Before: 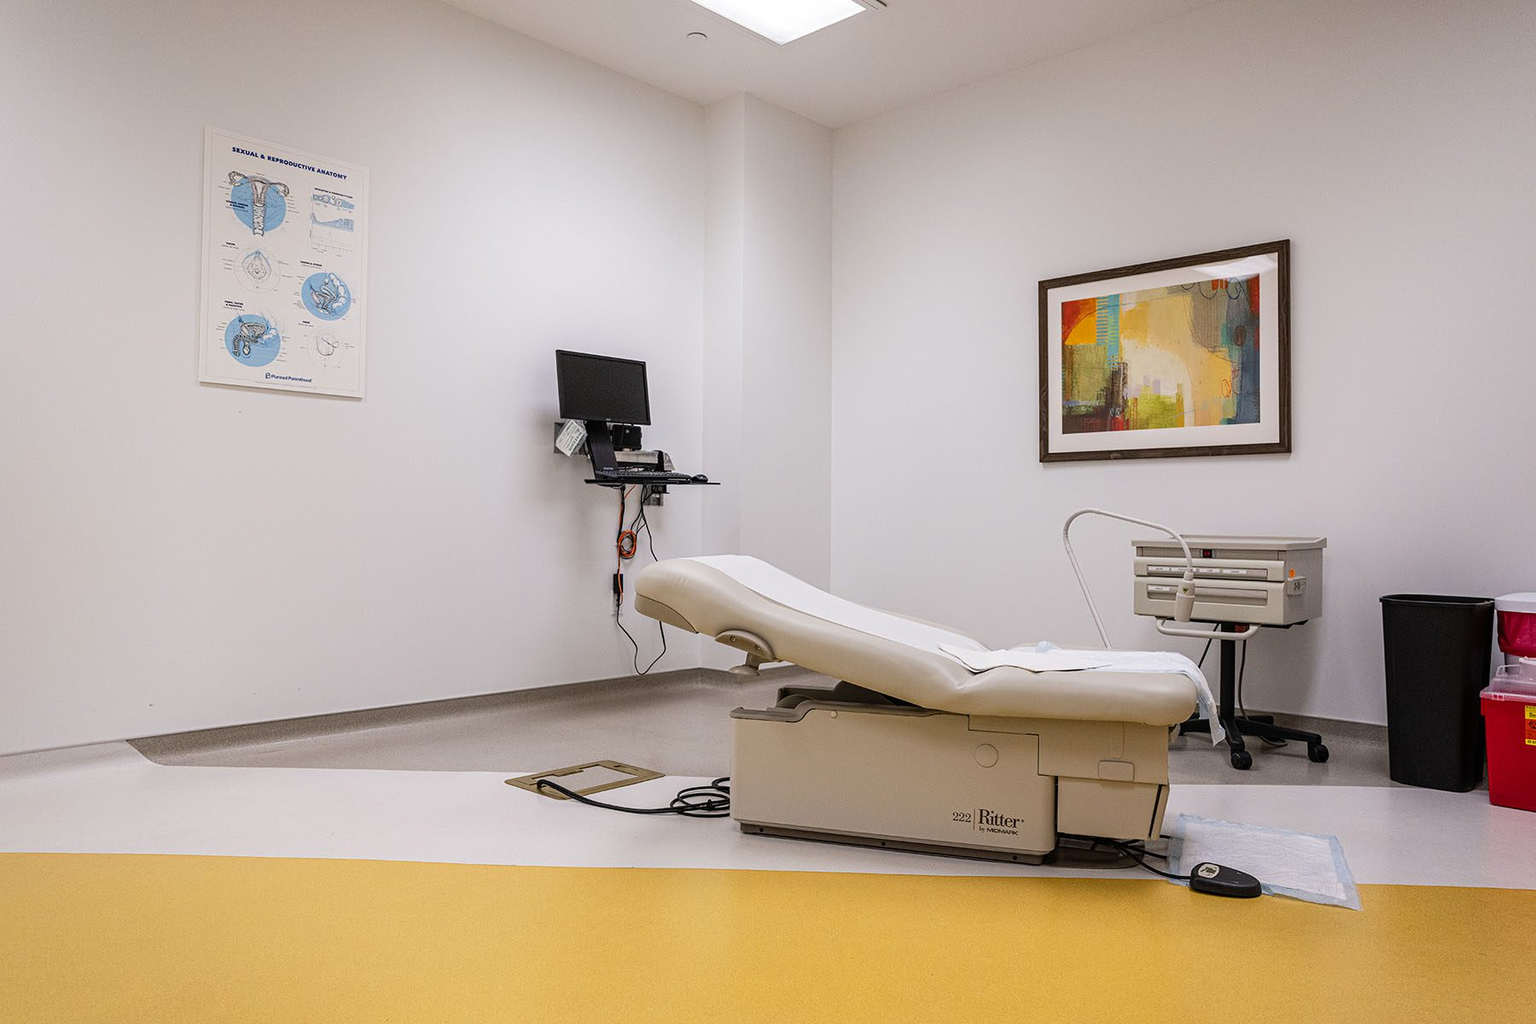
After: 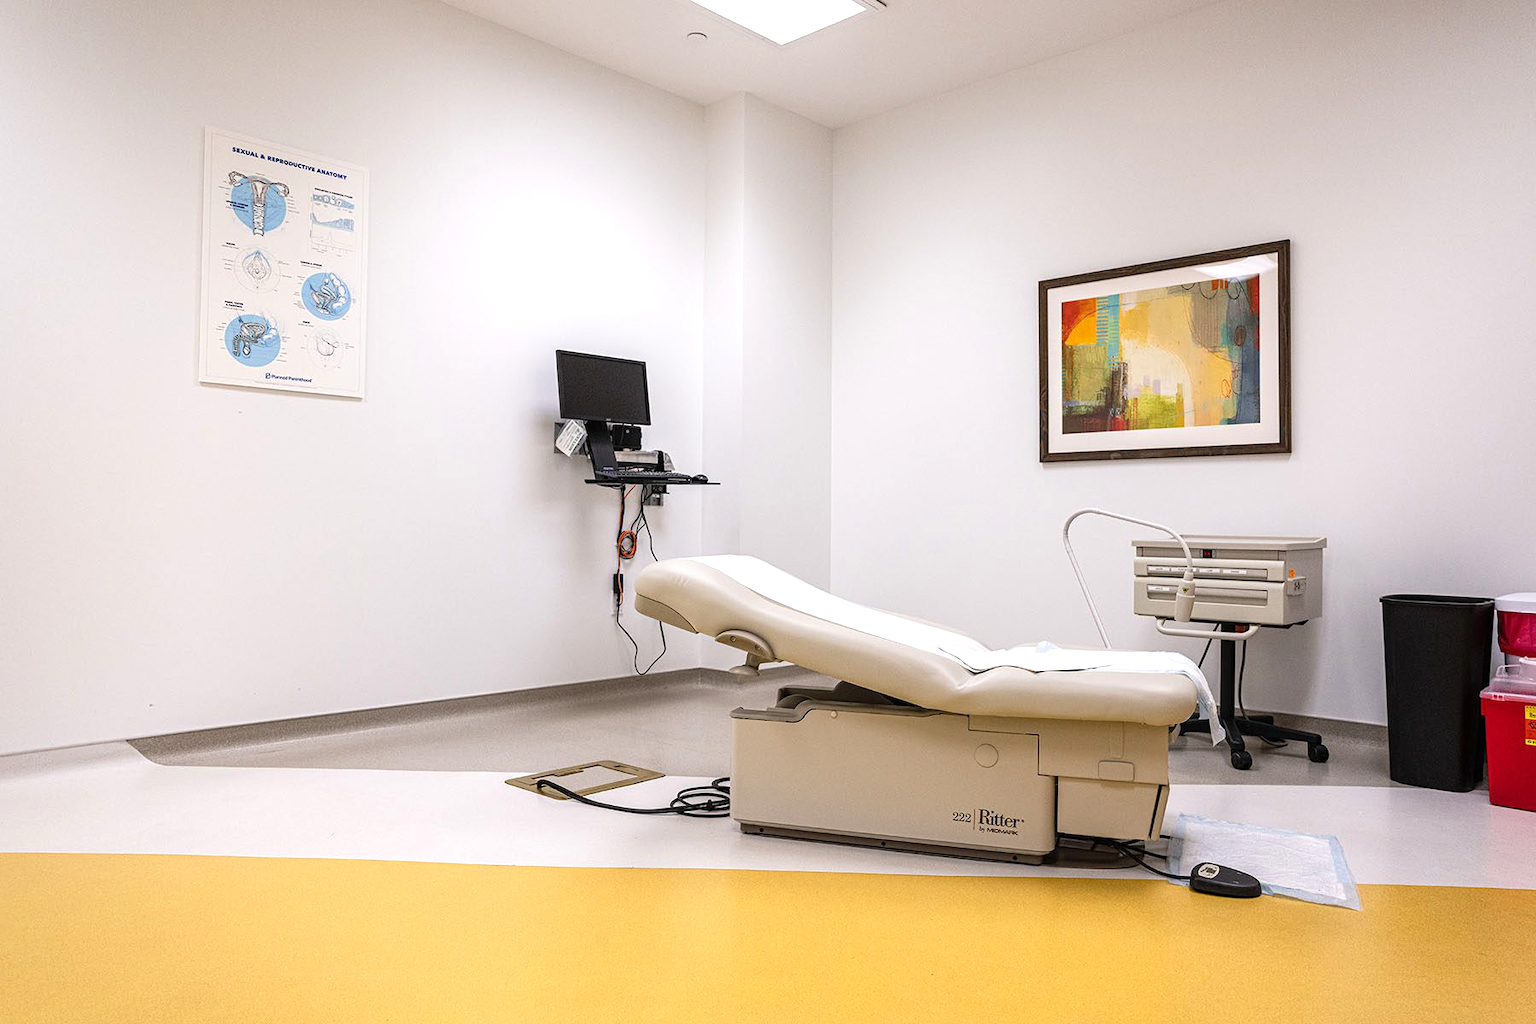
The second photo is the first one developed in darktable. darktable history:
exposure: exposure 0.494 EV, compensate highlight preservation false
